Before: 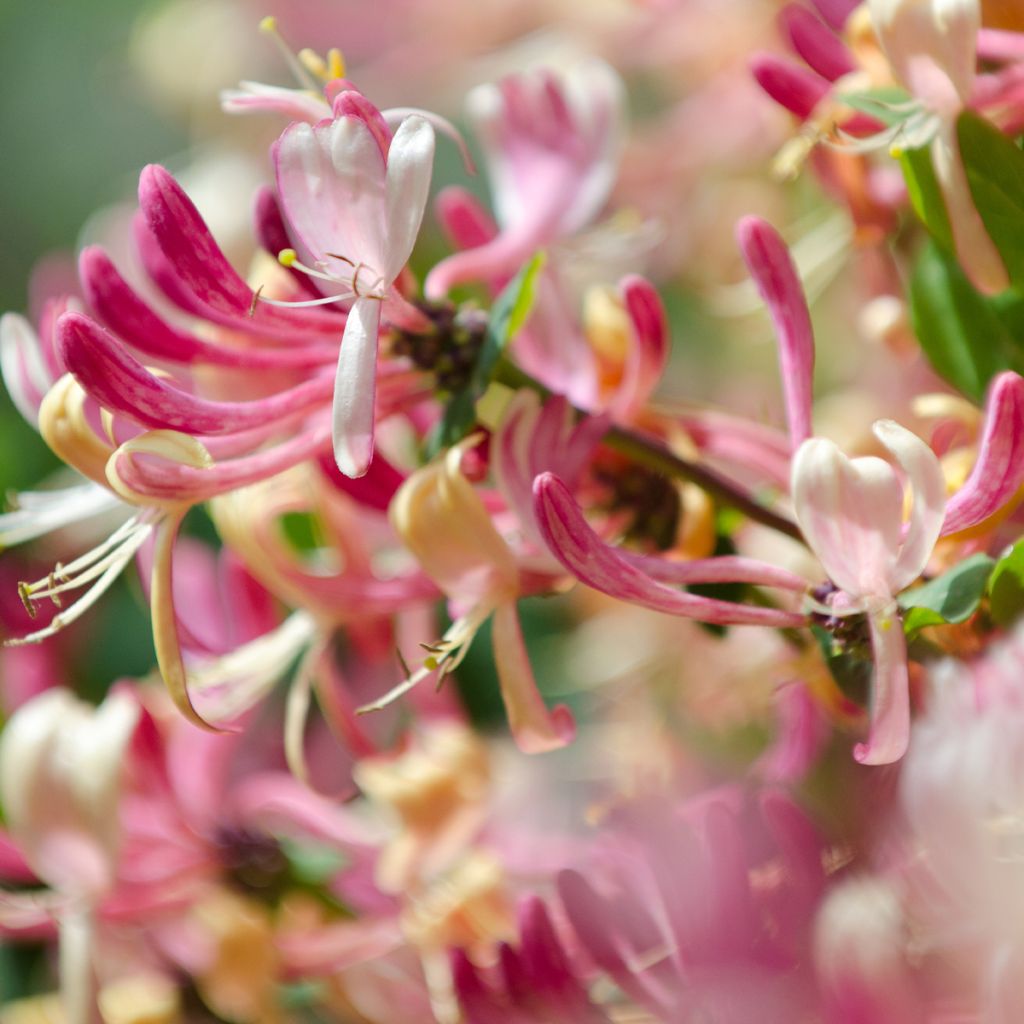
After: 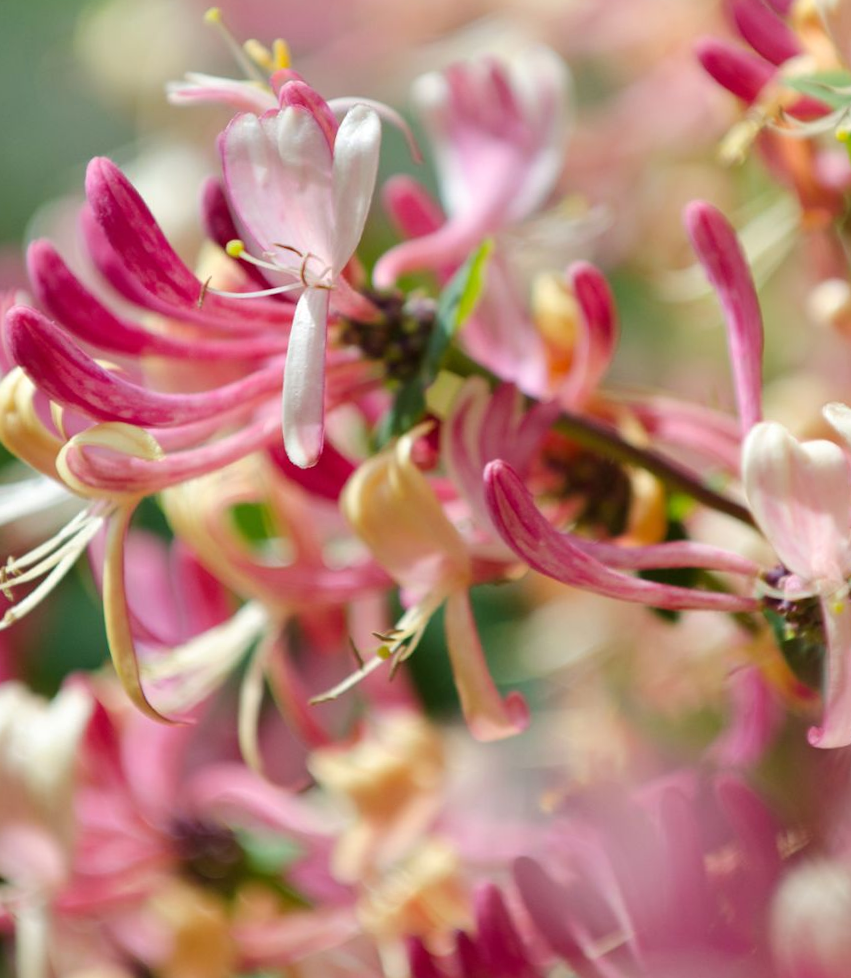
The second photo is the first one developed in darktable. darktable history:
crop and rotate: angle 0.737°, left 4.247%, top 0.617%, right 11.508%, bottom 2.605%
